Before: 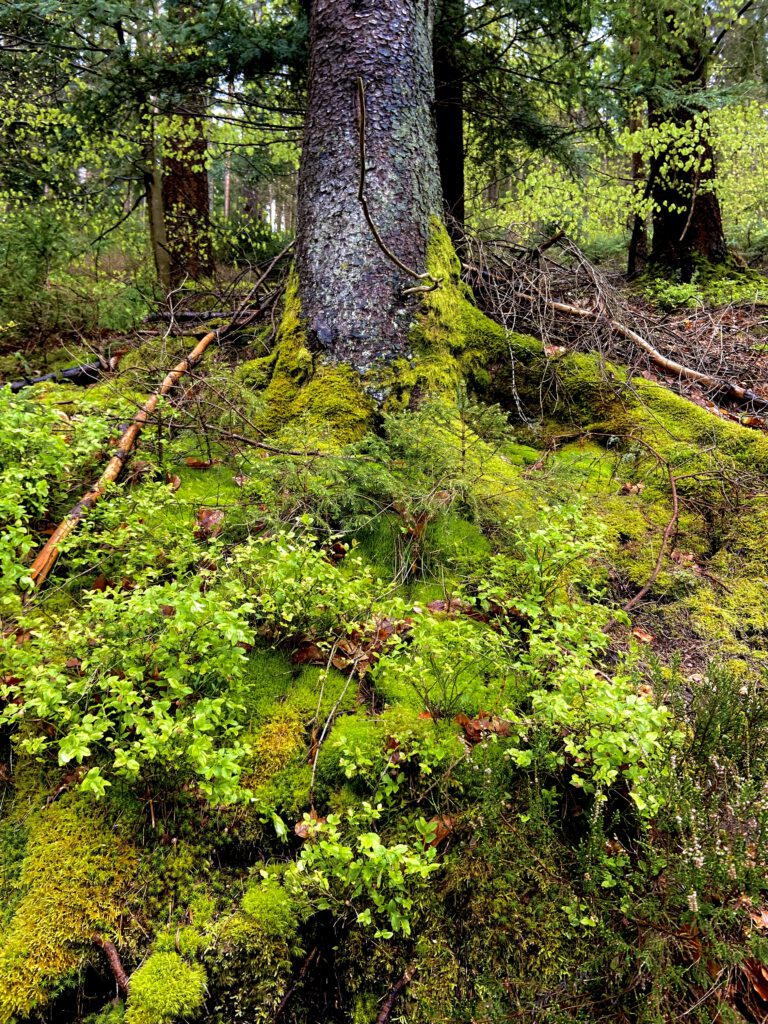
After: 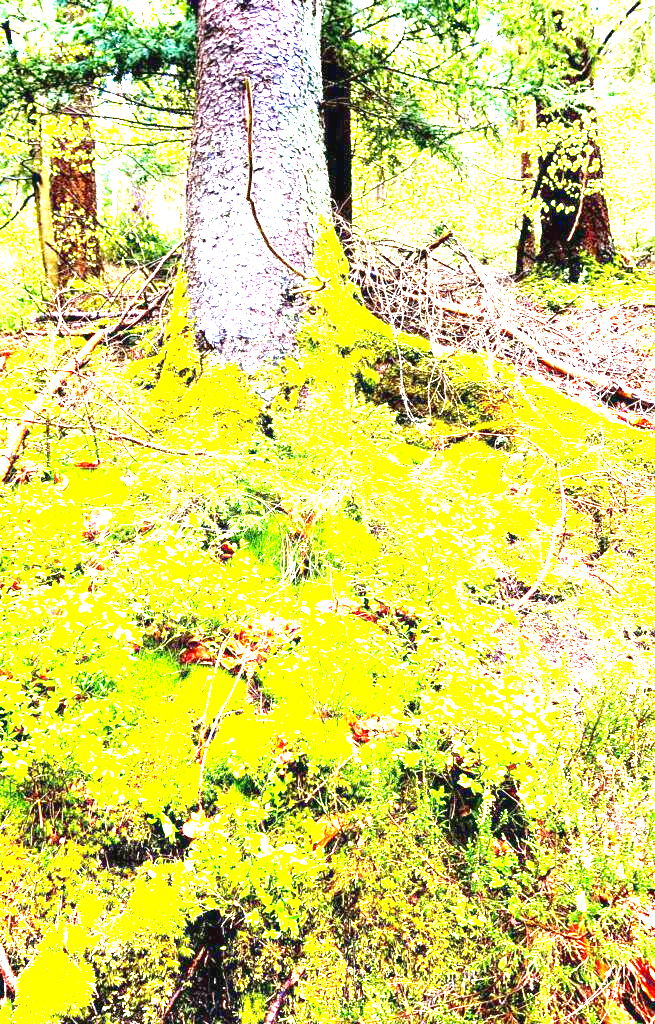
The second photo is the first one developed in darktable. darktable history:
crop and rotate: left 14.584%
exposure: black level correction 0, exposure 4 EV, compensate exposure bias true, compensate highlight preservation false
